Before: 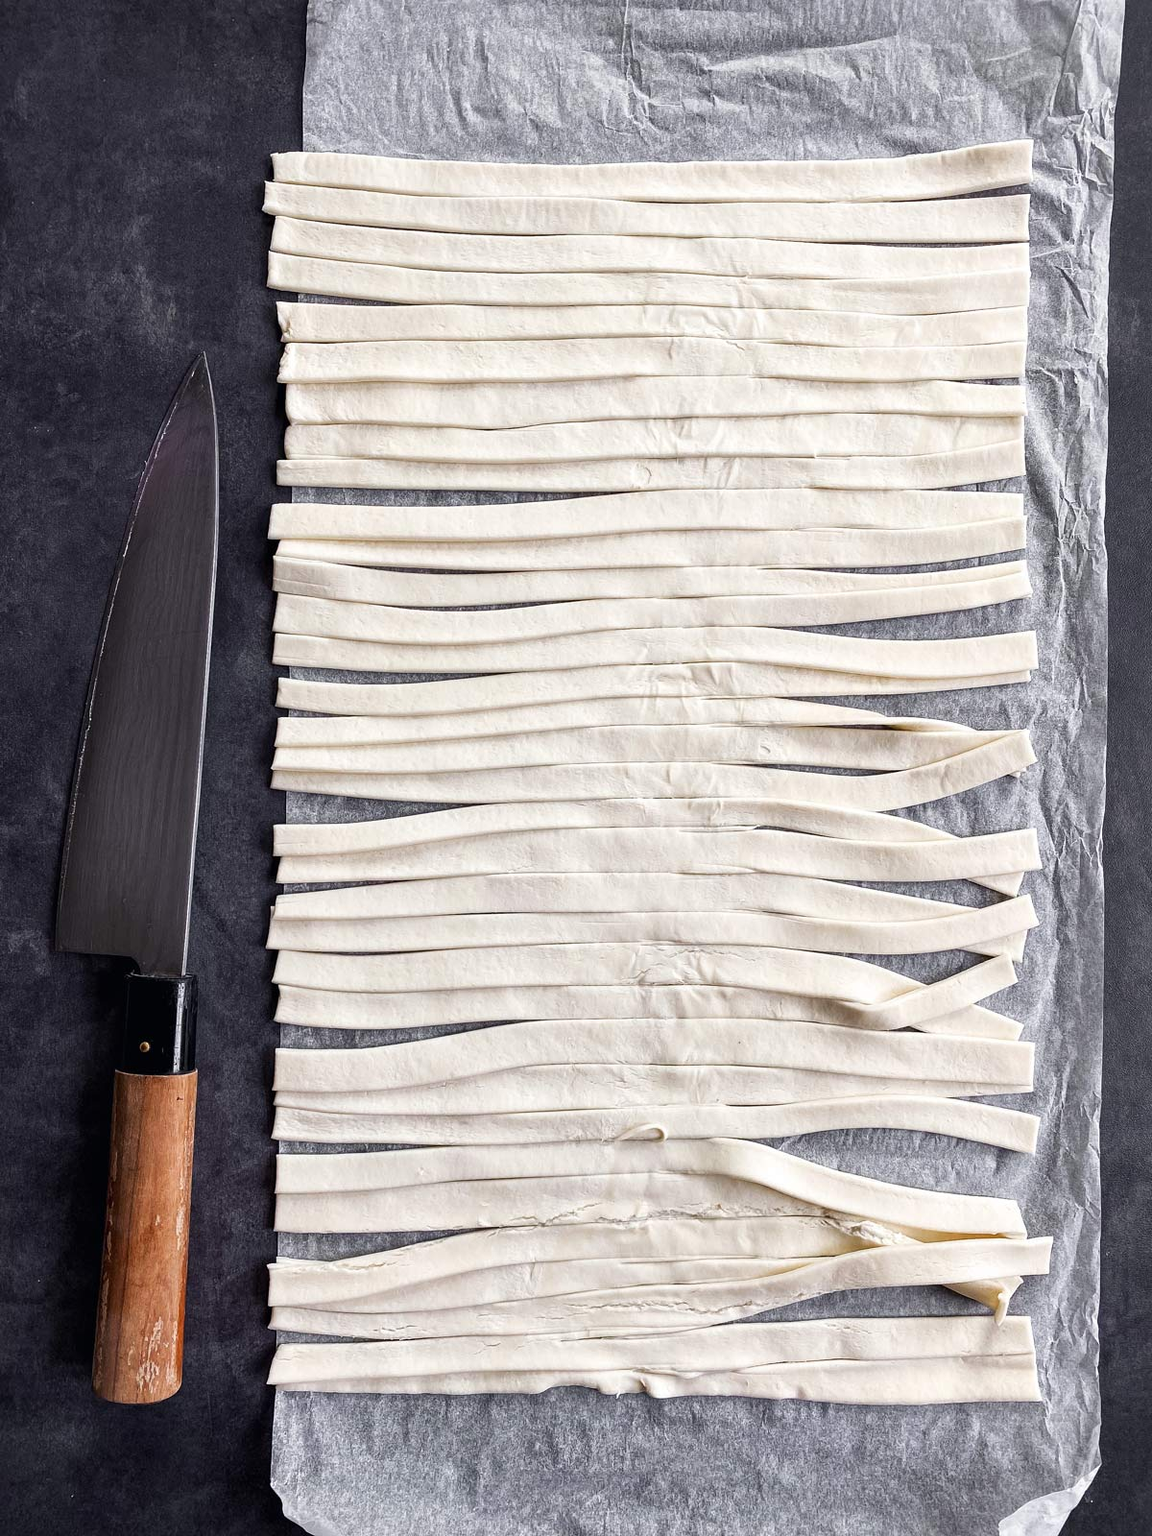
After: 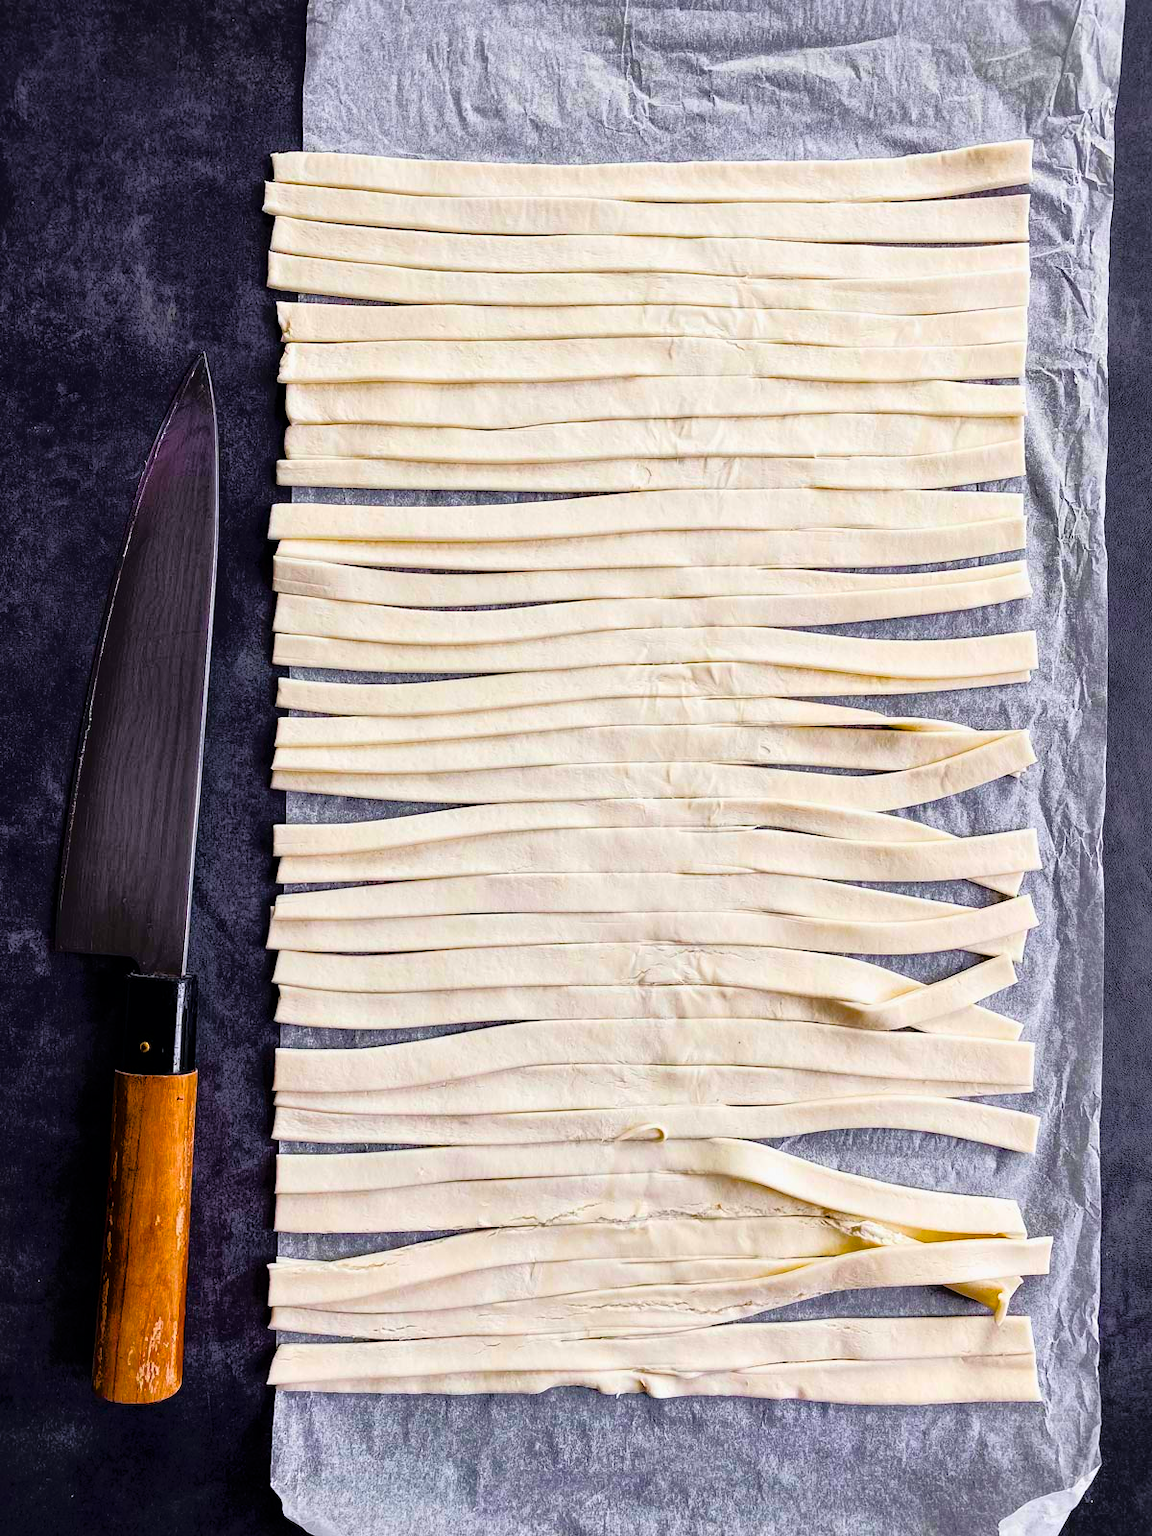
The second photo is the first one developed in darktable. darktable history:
color balance rgb: linear chroma grading › global chroma 39.718%, perceptual saturation grading › global saturation 36.692%, perceptual saturation grading › shadows 35.723%, global vibrance 19.094%
tone equalizer: -8 EV -1.86 EV, -7 EV -1.15 EV, -6 EV -1.6 EV, edges refinement/feathering 500, mask exposure compensation -1.57 EV, preserve details no
